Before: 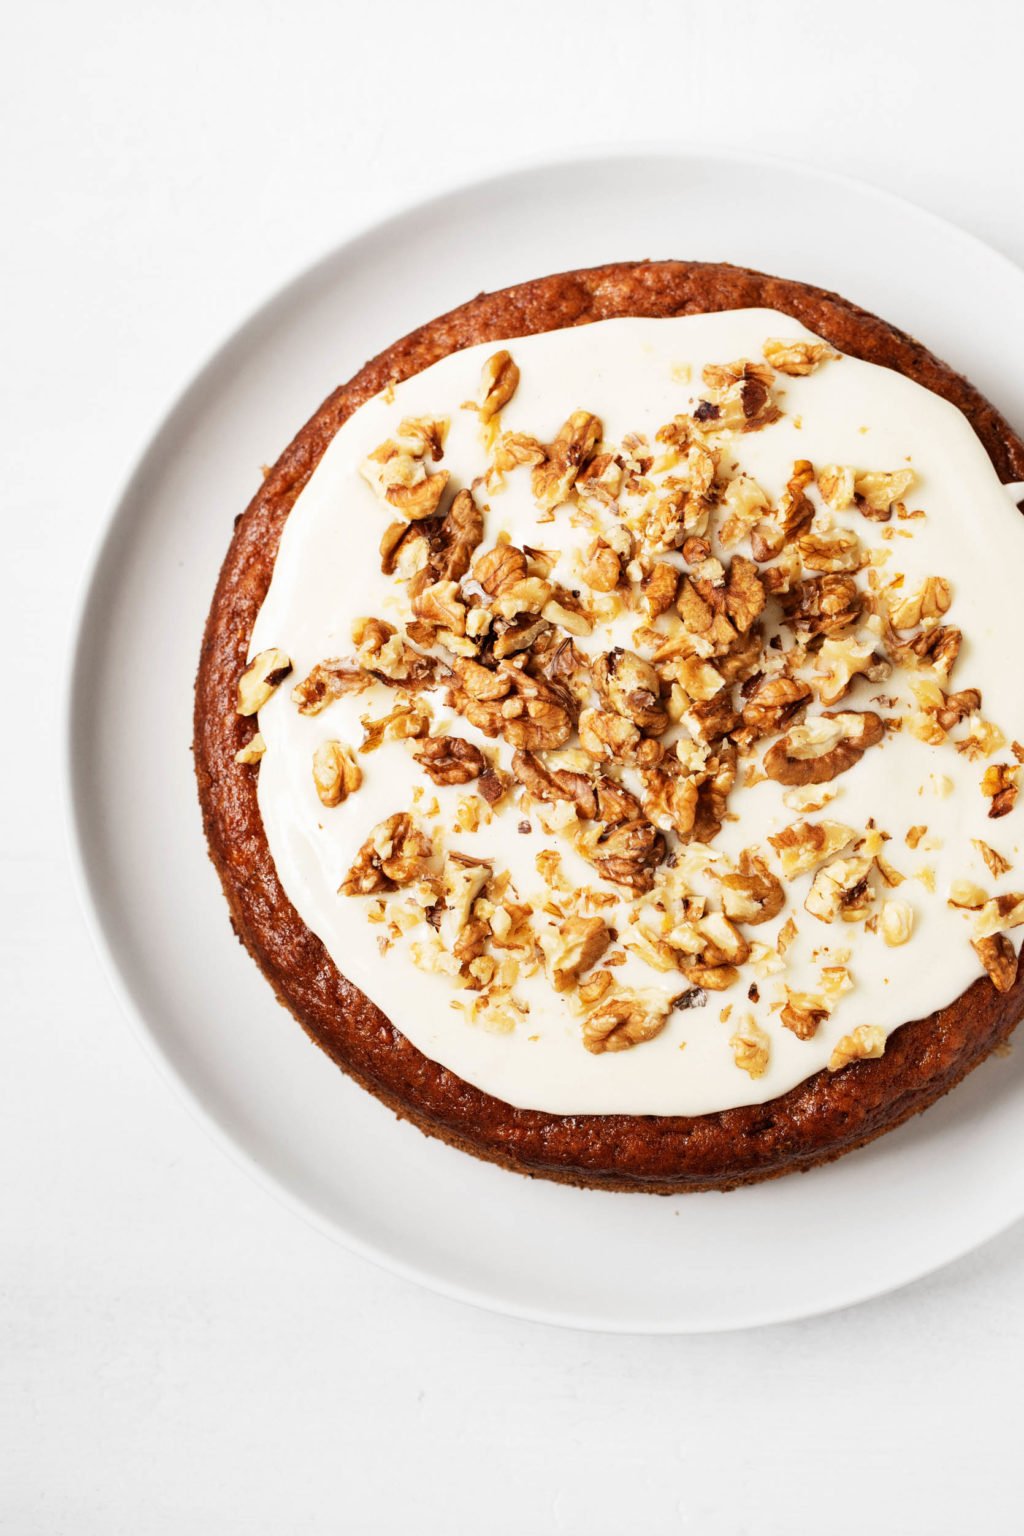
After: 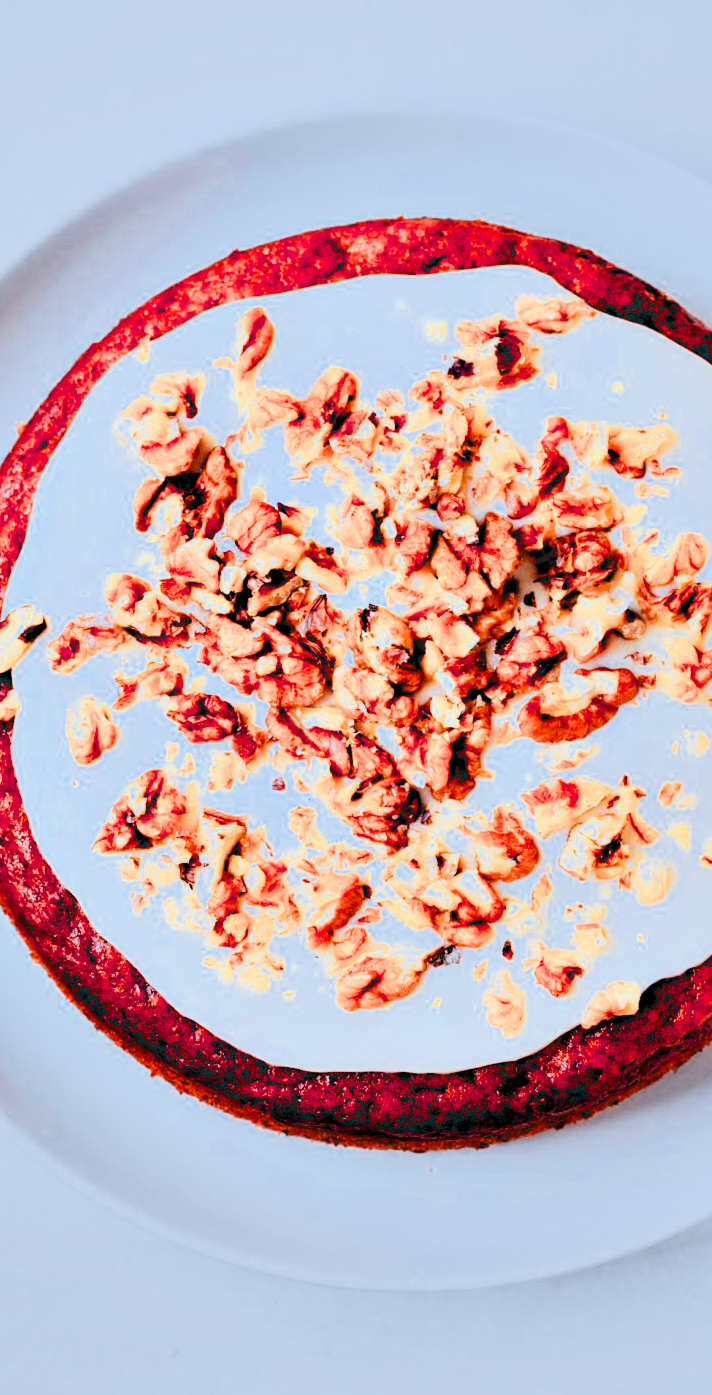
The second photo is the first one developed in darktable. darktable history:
filmic rgb: black relative exposure -7.65 EV, white relative exposure 4.56 EV, hardness 3.61
contrast equalizer: octaves 7, y [[0.6 ×6], [0.55 ×6], [0 ×6], [0 ×6], [0 ×6]]
crop and rotate: left 24.034%, top 2.838%, right 6.406%, bottom 6.299%
color calibration: output R [1.422, -0.35, -0.252, 0], output G [-0.238, 1.259, -0.084, 0], output B [-0.081, -0.196, 1.58, 0], output brightness [0.49, 0.671, -0.57, 0], illuminant same as pipeline (D50), adaptation none (bypass), saturation algorithm version 1 (2020)
